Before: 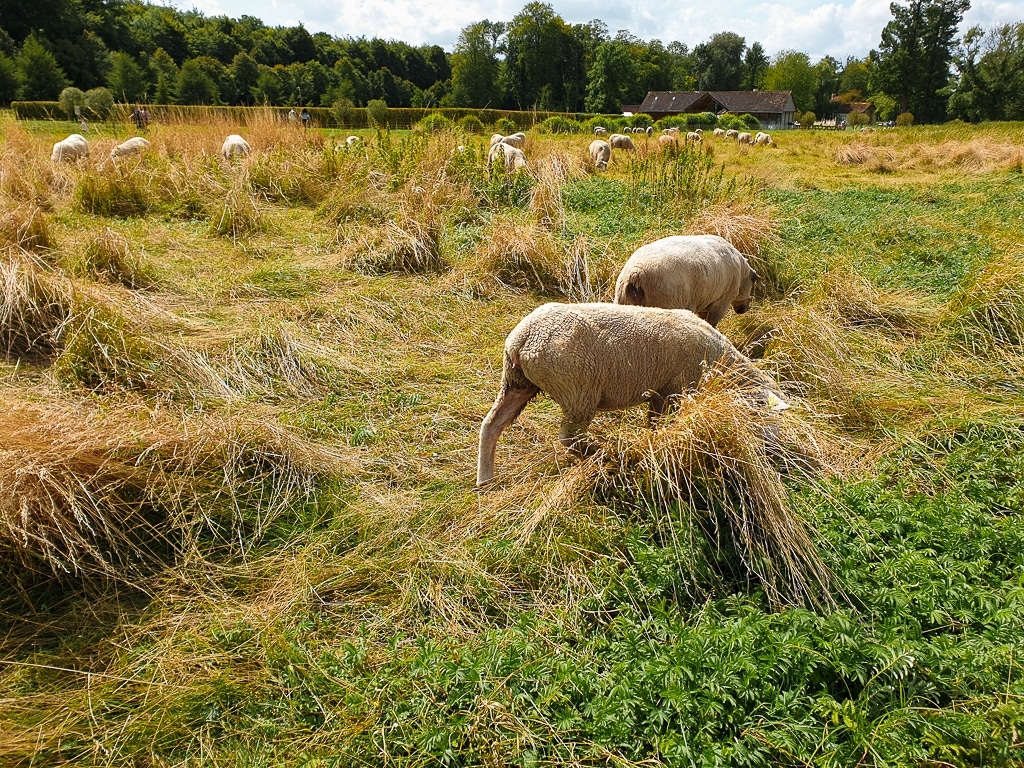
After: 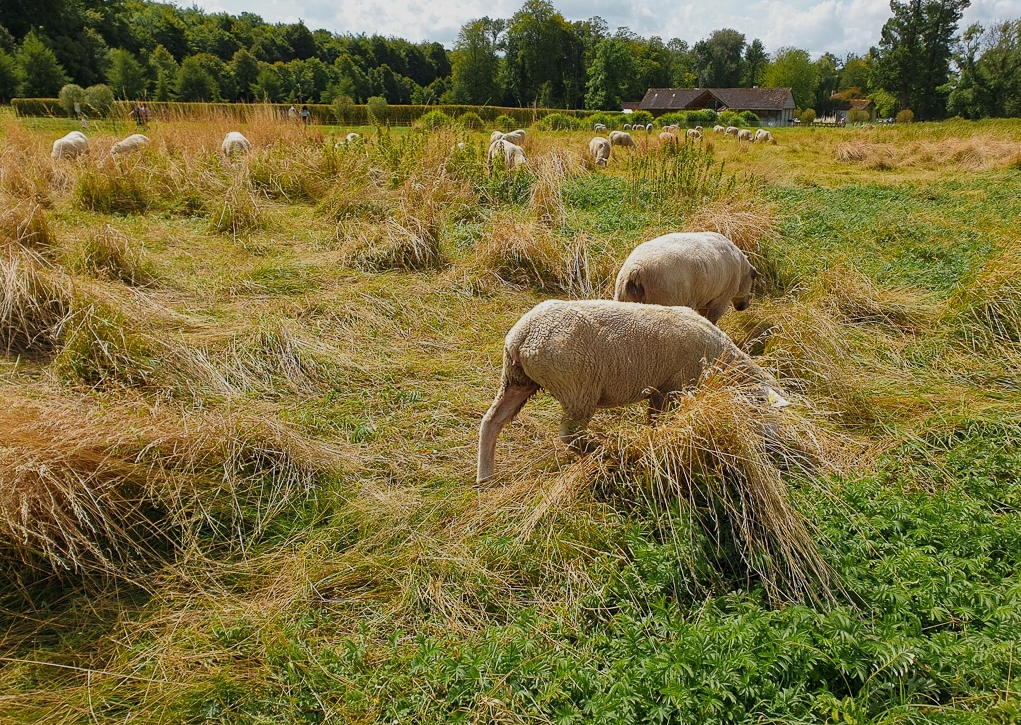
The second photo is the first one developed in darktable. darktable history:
crop: top 0.448%, right 0.264%, bottom 5.045%
tone equalizer: -8 EV 0.25 EV, -7 EV 0.417 EV, -6 EV 0.417 EV, -5 EV 0.25 EV, -3 EV -0.25 EV, -2 EV -0.417 EV, -1 EV -0.417 EV, +0 EV -0.25 EV, edges refinement/feathering 500, mask exposure compensation -1.57 EV, preserve details guided filter
